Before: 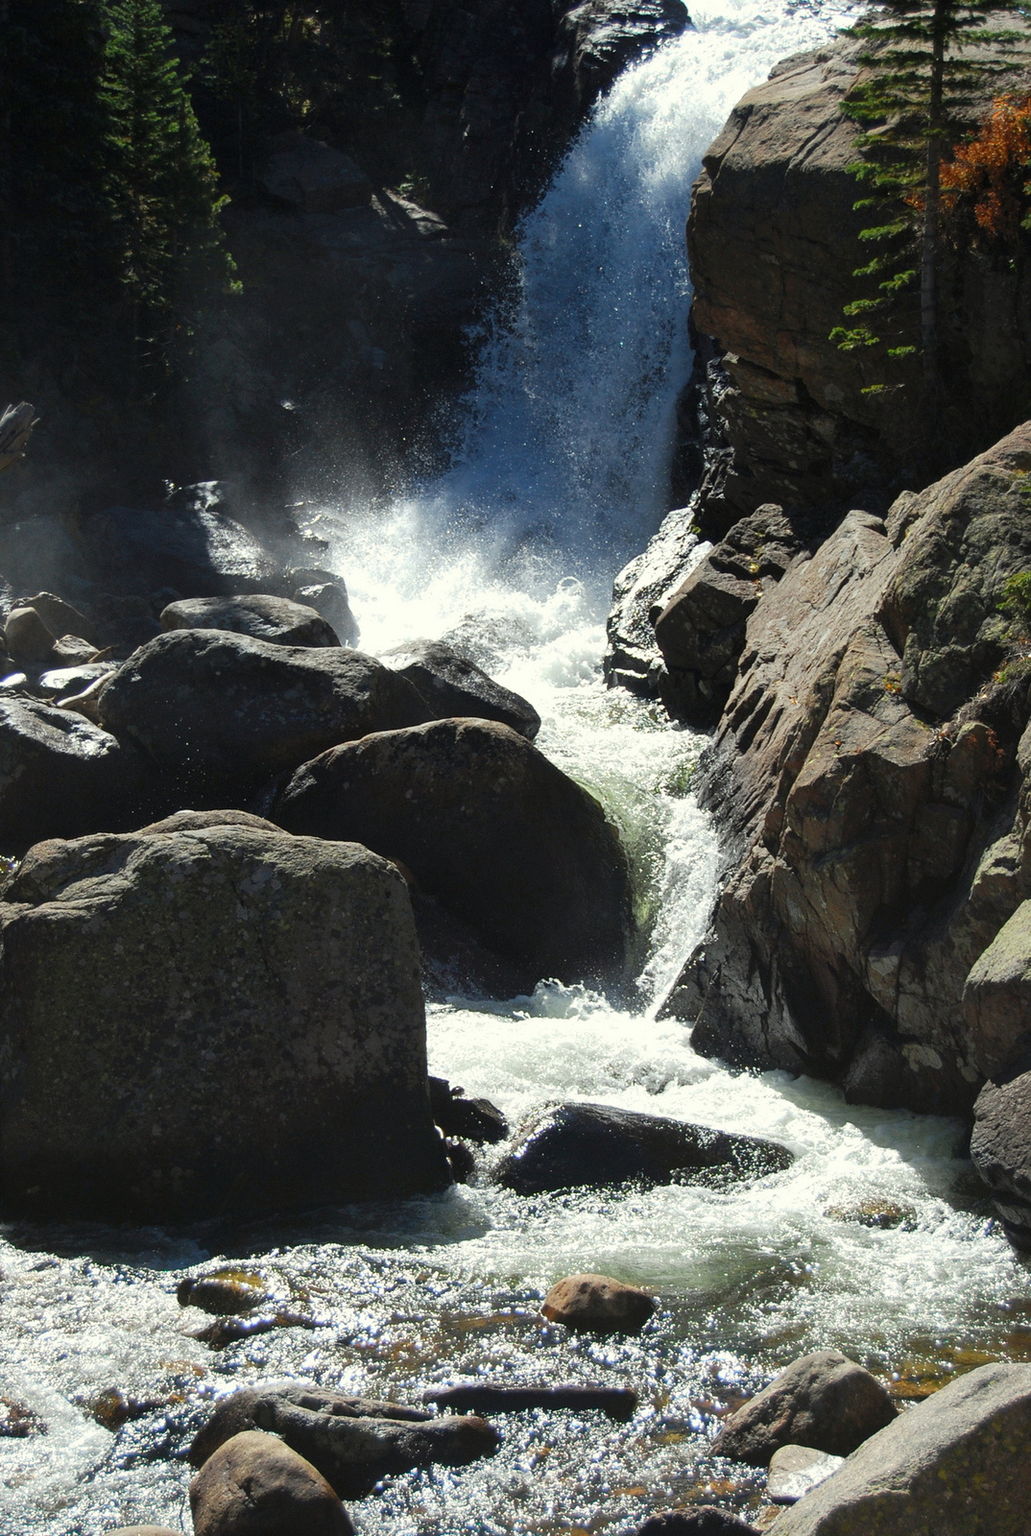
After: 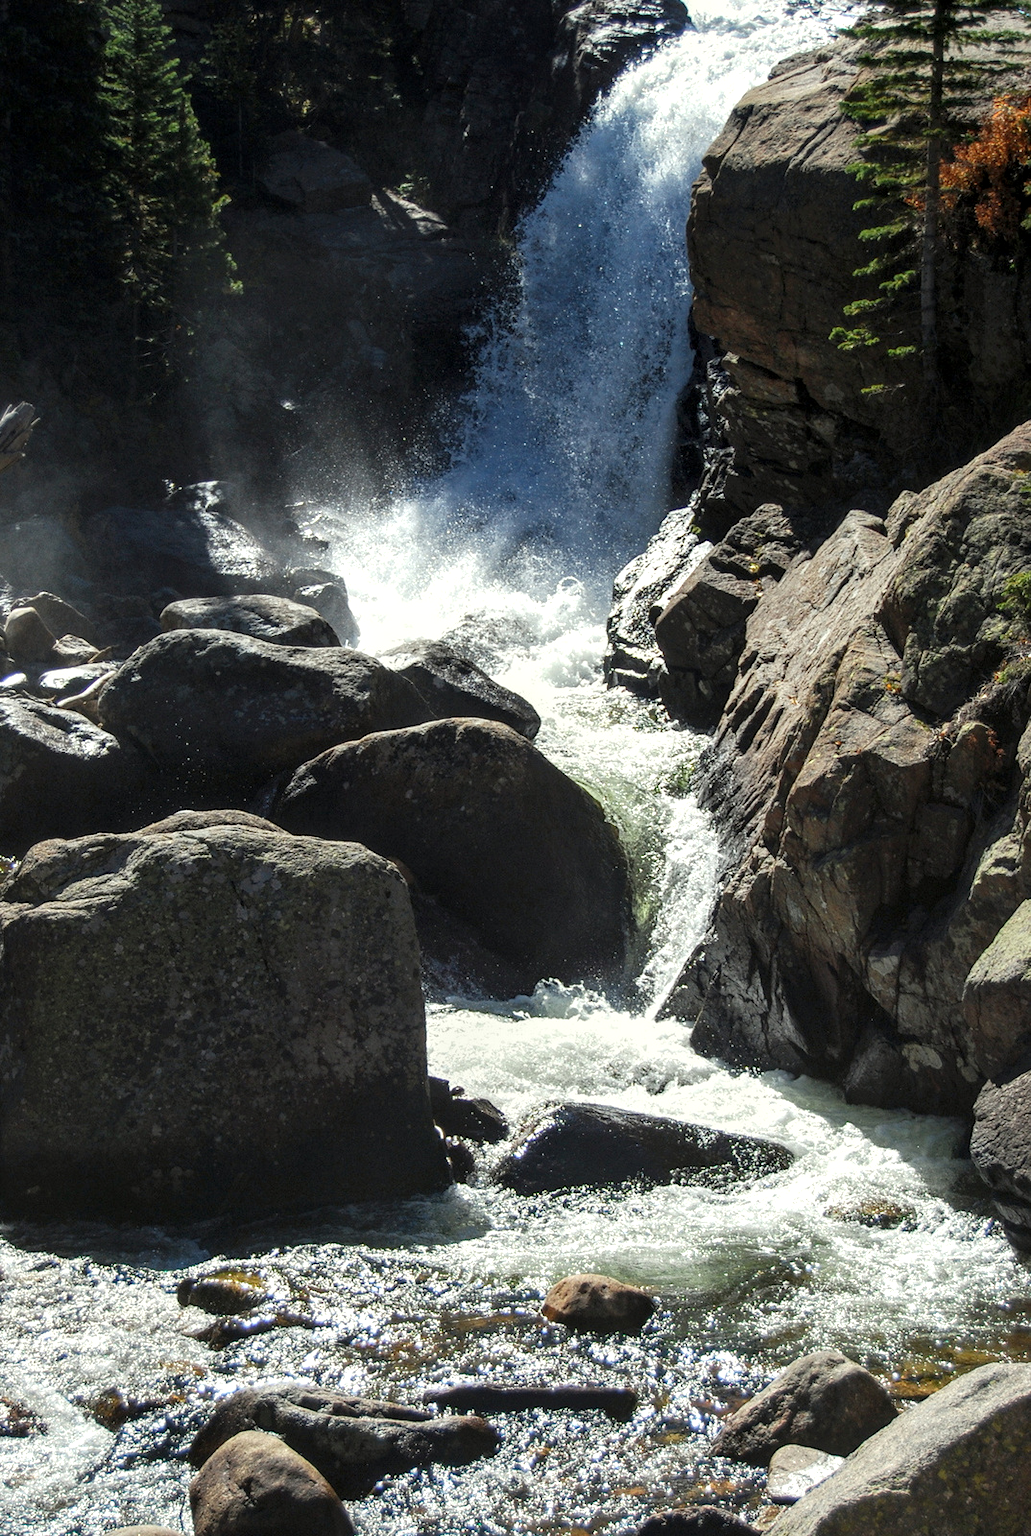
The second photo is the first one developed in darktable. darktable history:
tone equalizer: on, module defaults
local contrast: highlights 59%, detail 145%
